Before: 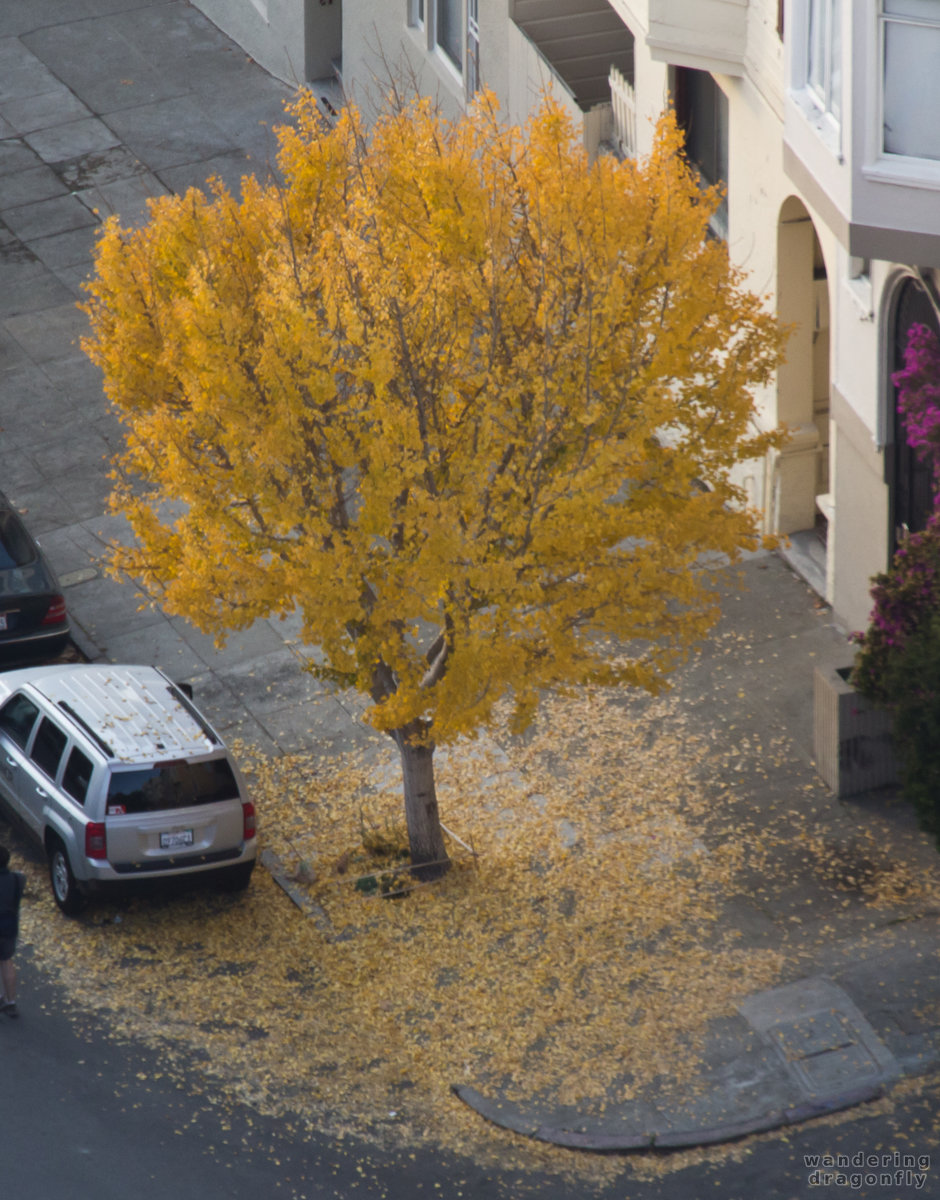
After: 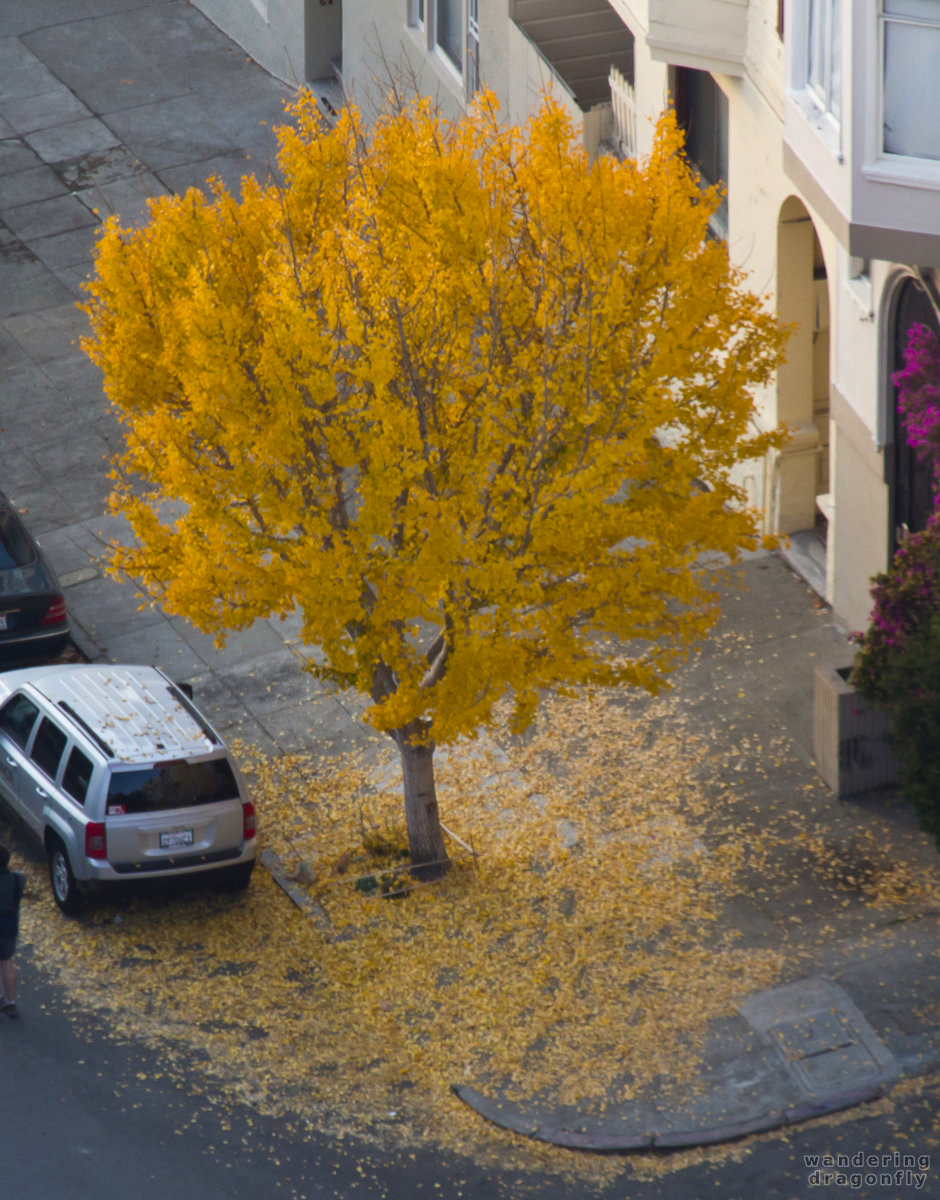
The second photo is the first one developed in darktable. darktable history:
local contrast: mode bilateral grid, contrast 10, coarseness 25, detail 110%, midtone range 0.2
color balance rgb: perceptual saturation grading › global saturation 25%, global vibrance 10%
